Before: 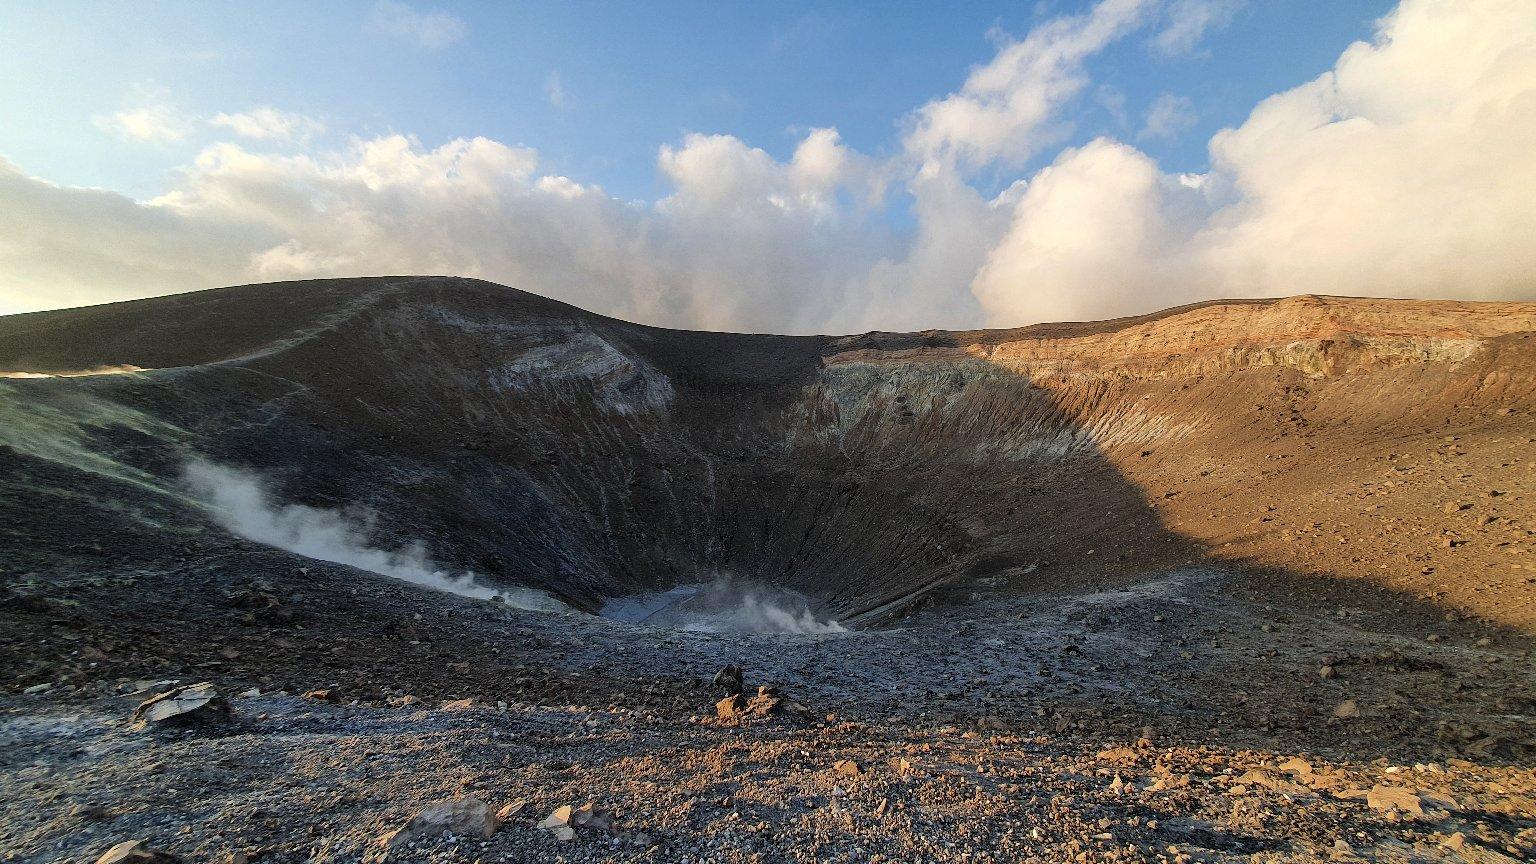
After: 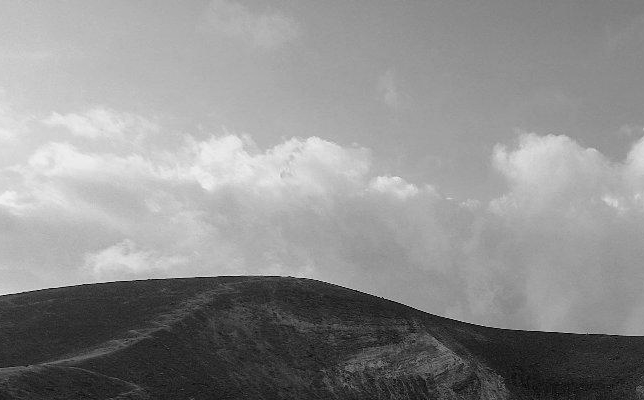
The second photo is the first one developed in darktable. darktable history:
crop and rotate: left 10.817%, top 0.062%, right 47.194%, bottom 53.626%
monochrome: a -74.22, b 78.2
